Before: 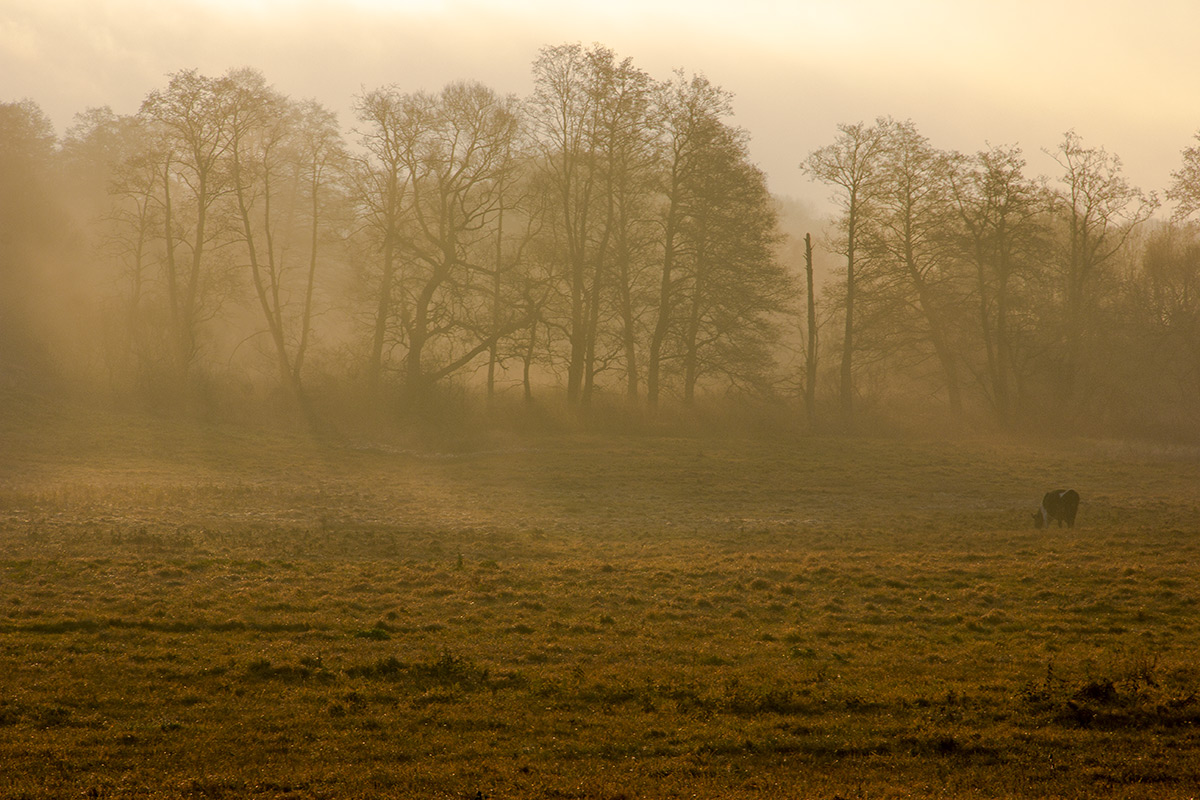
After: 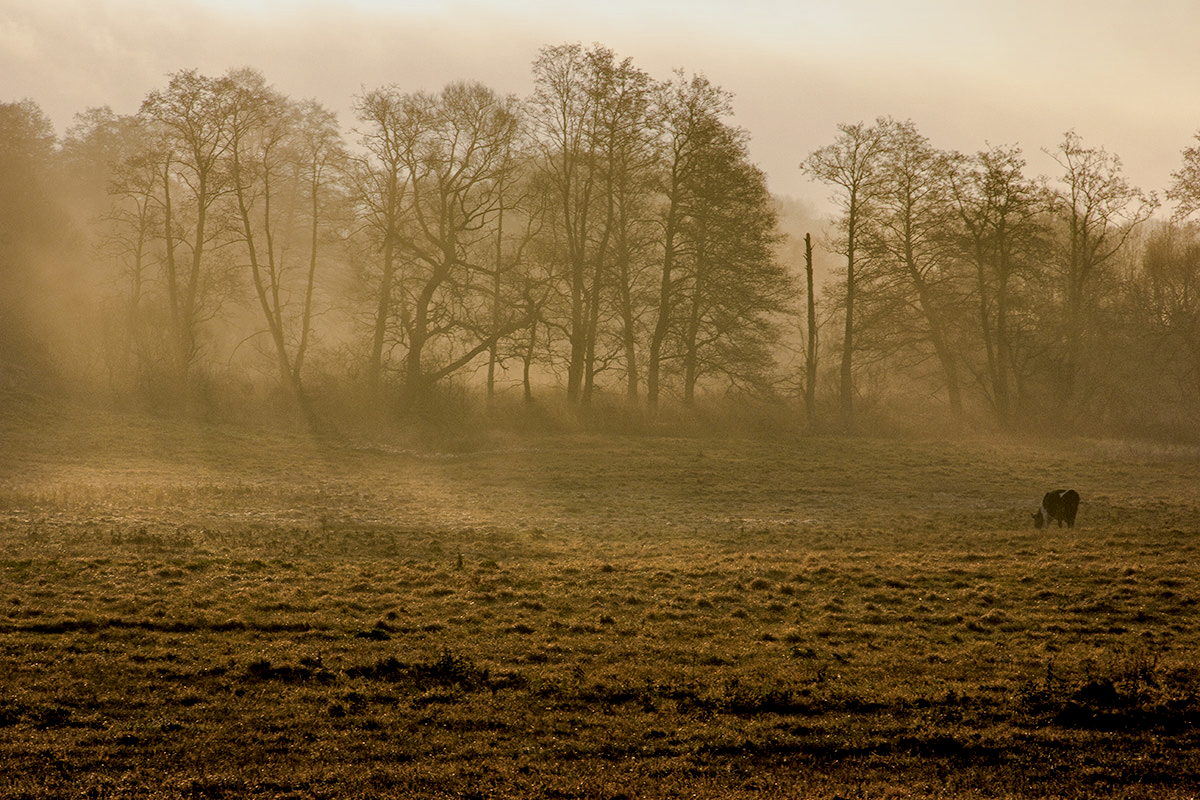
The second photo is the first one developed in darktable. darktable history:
local contrast: highlights 81%, shadows 58%, detail 174%, midtone range 0.598
filmic rgb: black relative exposure -7.65 EV, white relative exposure 4.56 EV, hardness 3.61, add noise in highlights 0.001, color science v3 (2019), use custom middle-gray values true, contrast in highlights soft
haze removal: adaptive false
